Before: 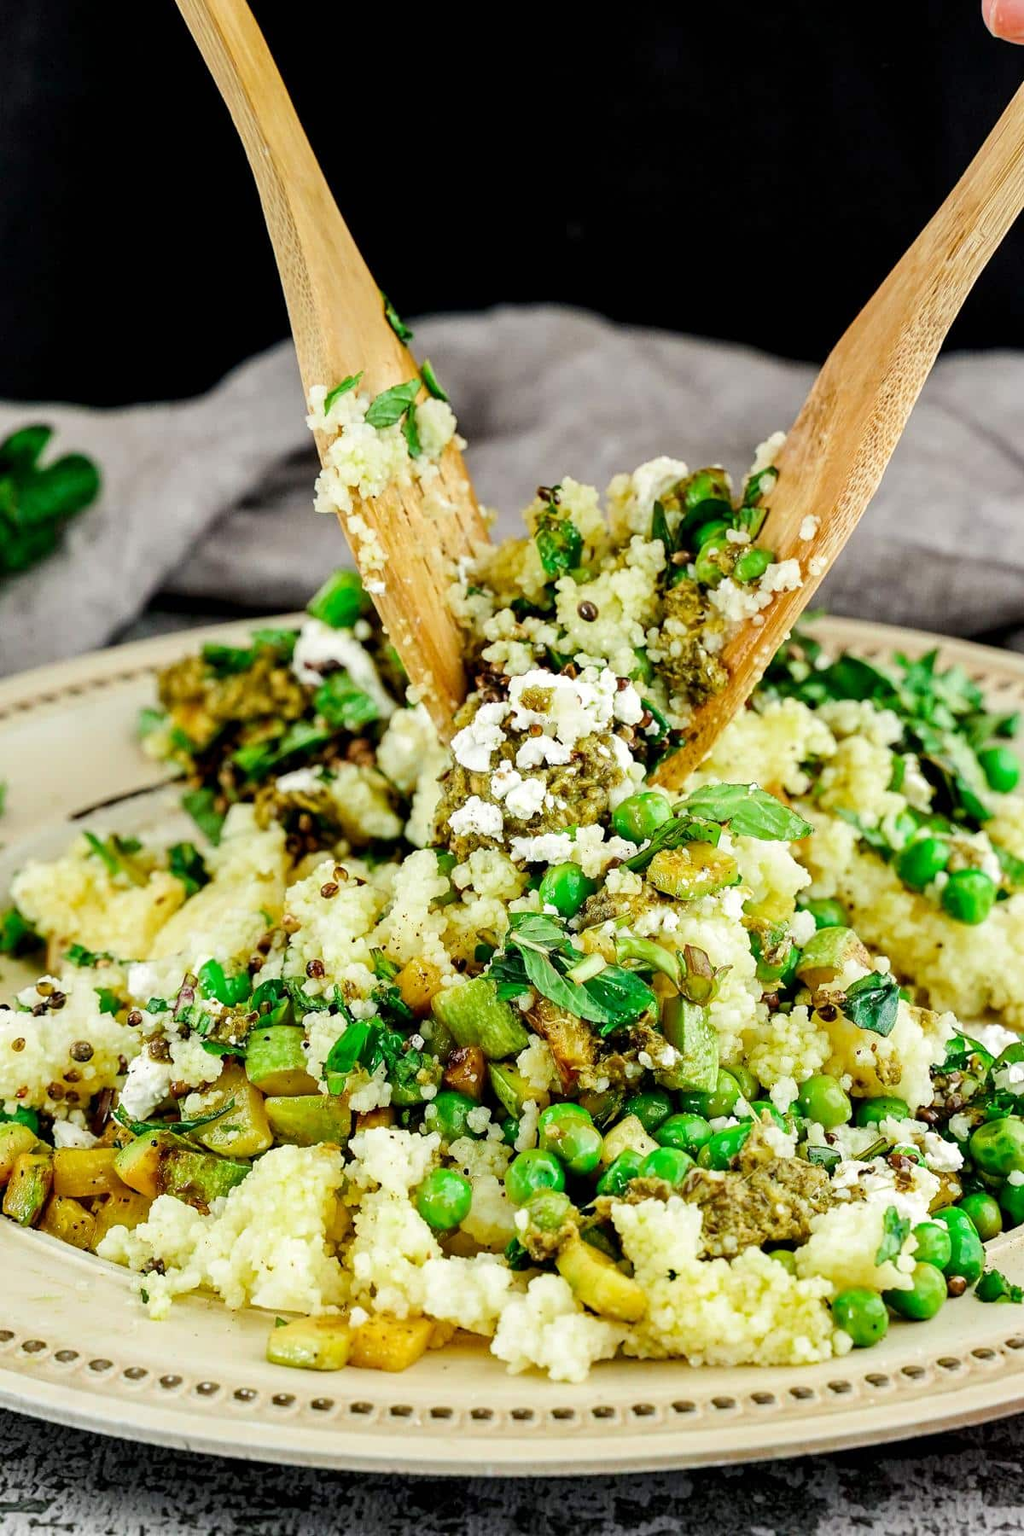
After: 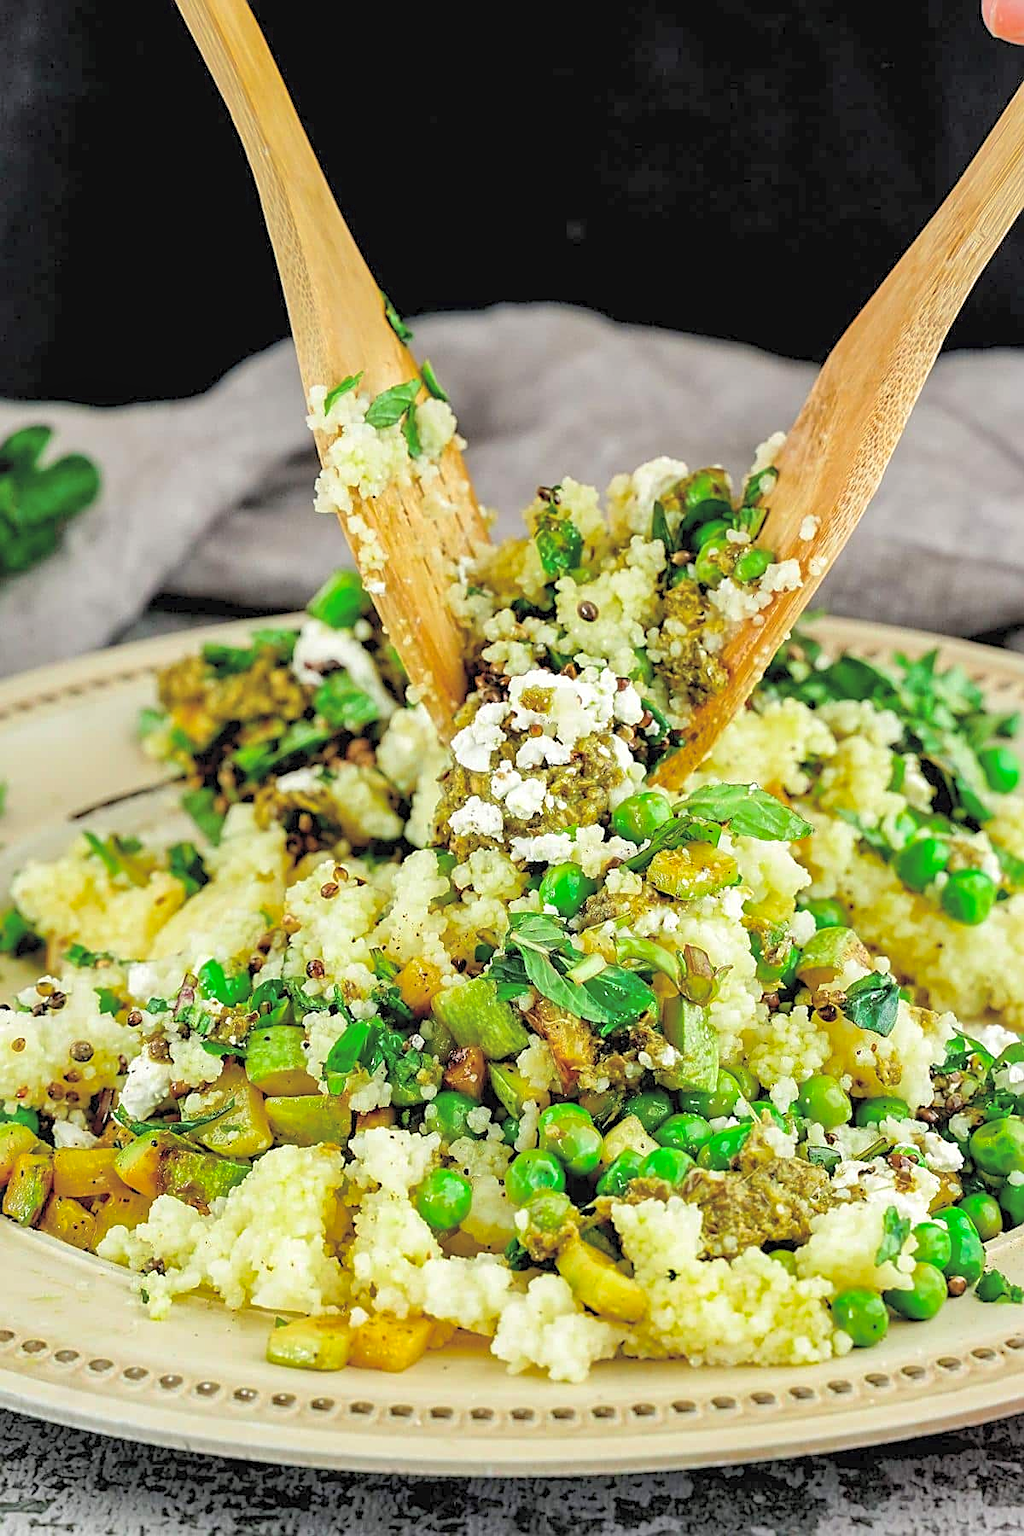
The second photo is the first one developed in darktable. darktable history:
shadows and highlights: on, module defaults
contrast brightness saturation: brightness 0.28
sharpen: on, module defaults
